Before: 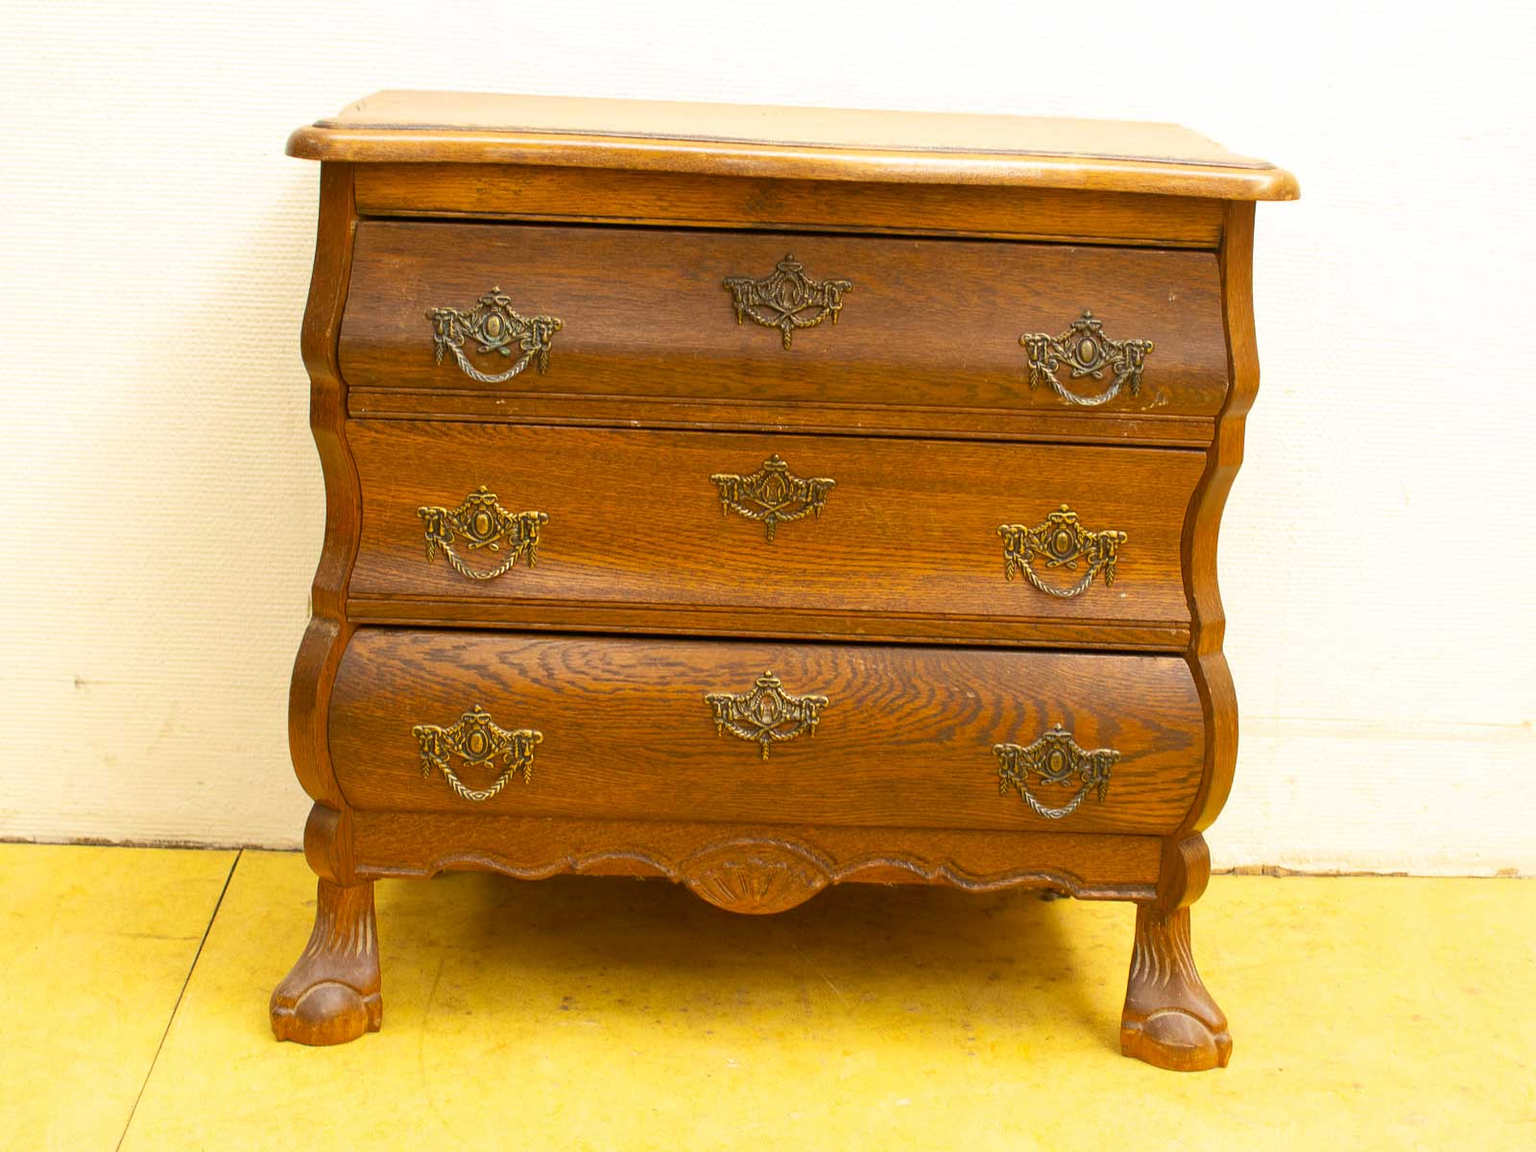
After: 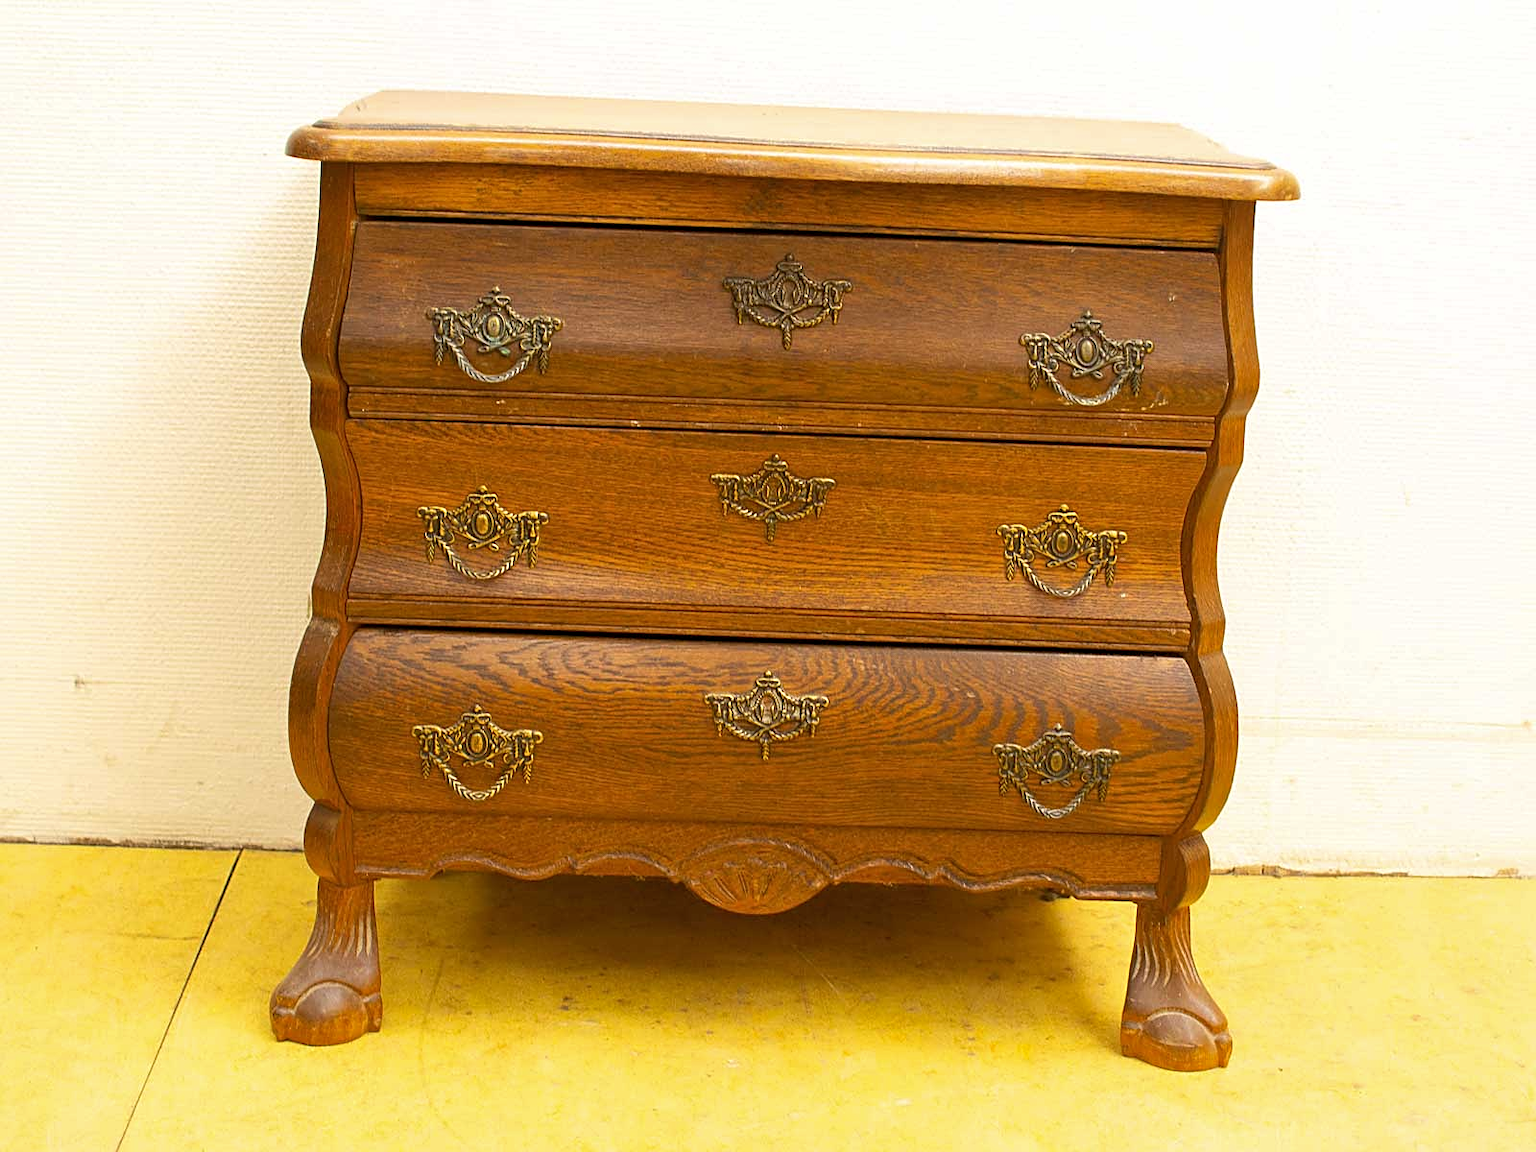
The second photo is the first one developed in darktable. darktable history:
shadows and highlights: shadows 24.86, highlights -24.53
sharpen: on, module defaults
